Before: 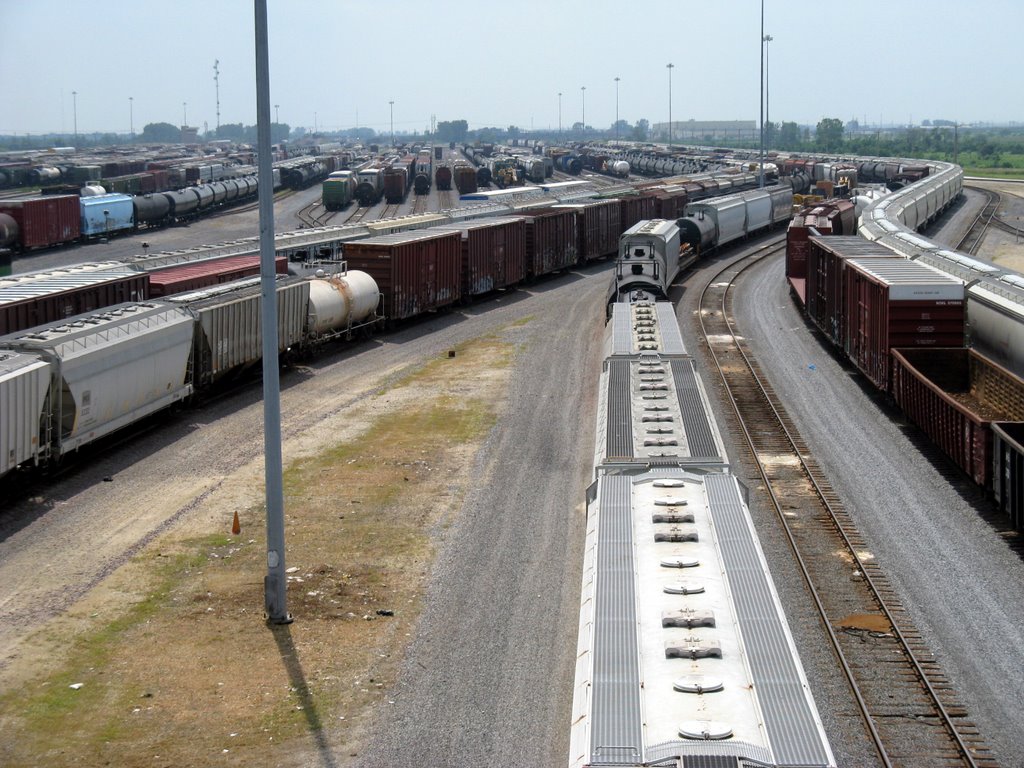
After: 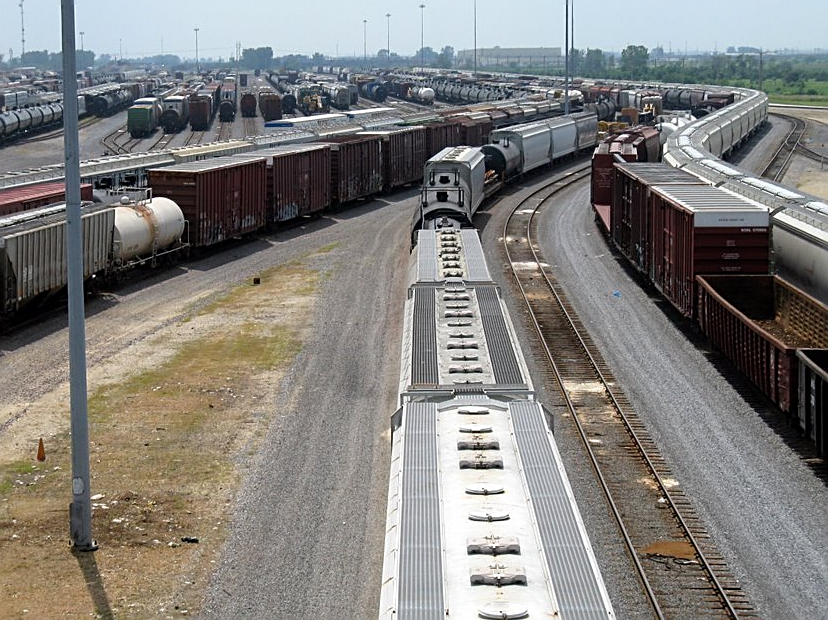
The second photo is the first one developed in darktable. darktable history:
crop: left 19.091%, top 9.566%, right 0%, bottom 9.646%
sharpen: on, module defaults
